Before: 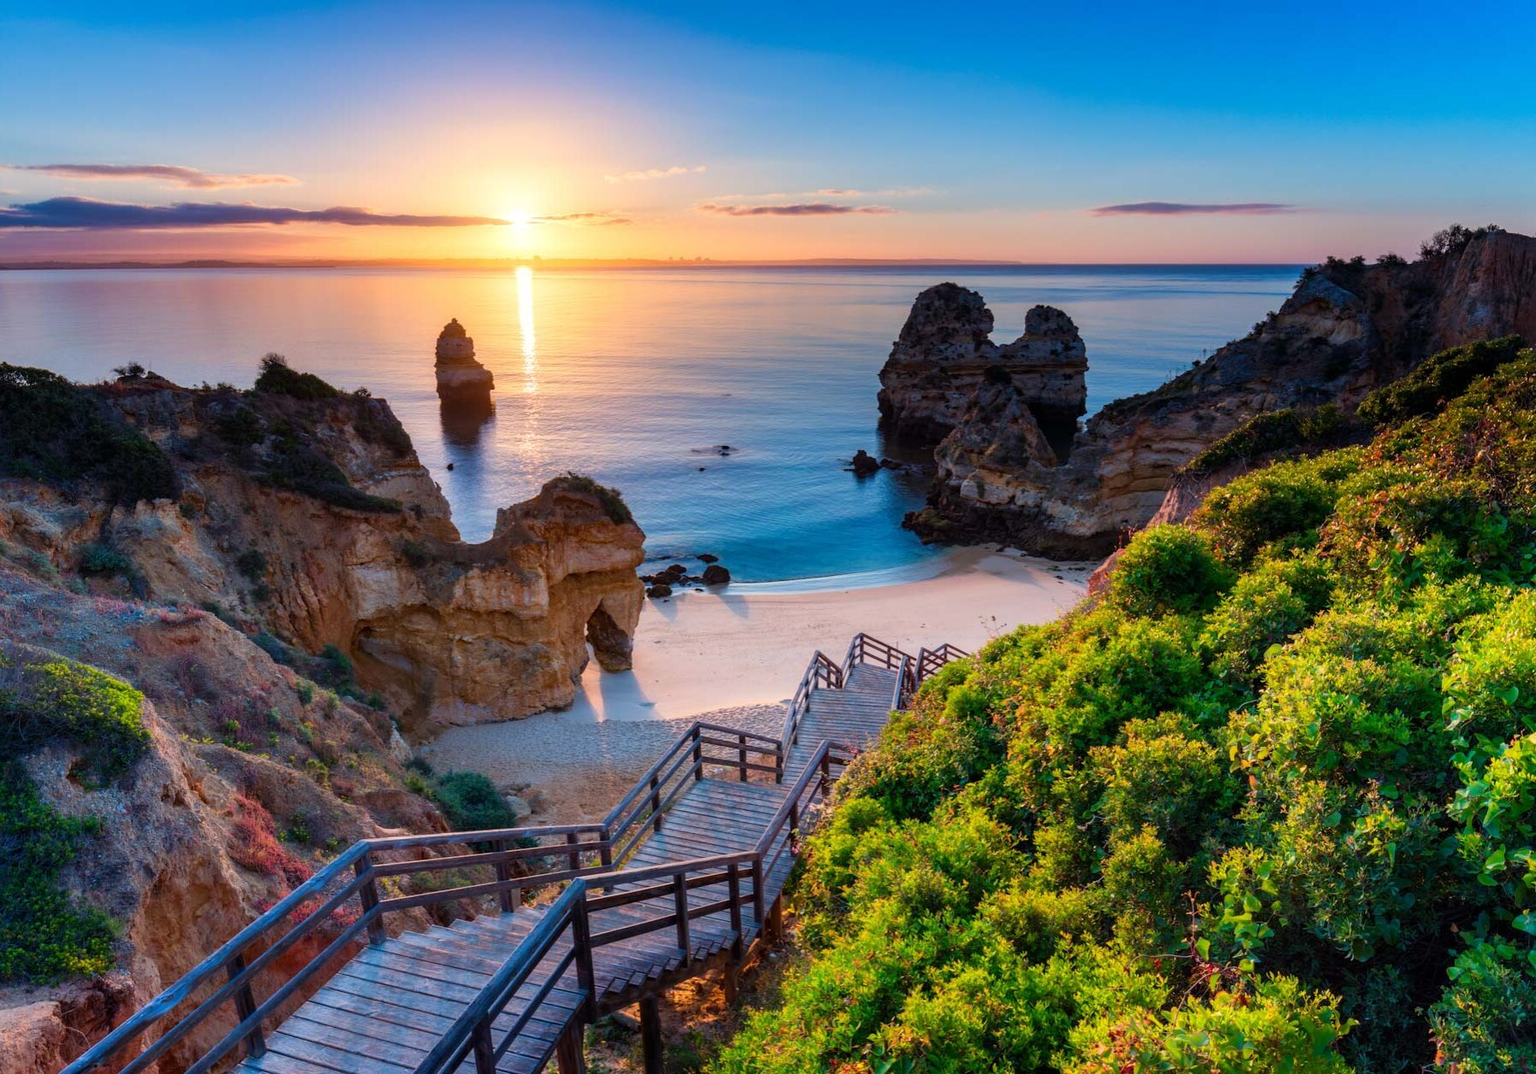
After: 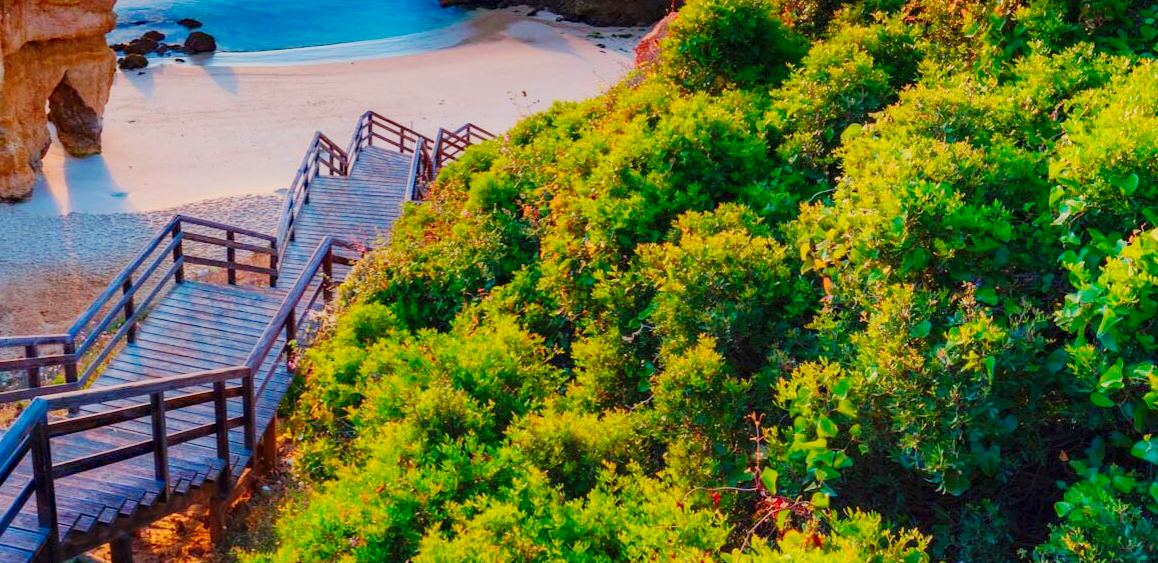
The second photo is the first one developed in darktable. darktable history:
color balance rgb: contrast -30%
crop and rotate: left 35.509%, top 50.238%, bottom 4.934%
haze removal: compatibility mode true, adaptive false
base curve: curves: ch0 [(0, 0) (0.032, 0.025) (0.121, 0.166) (0.206, 0.329) (0.605, 0.79) (1, 1)], preserve colors none
